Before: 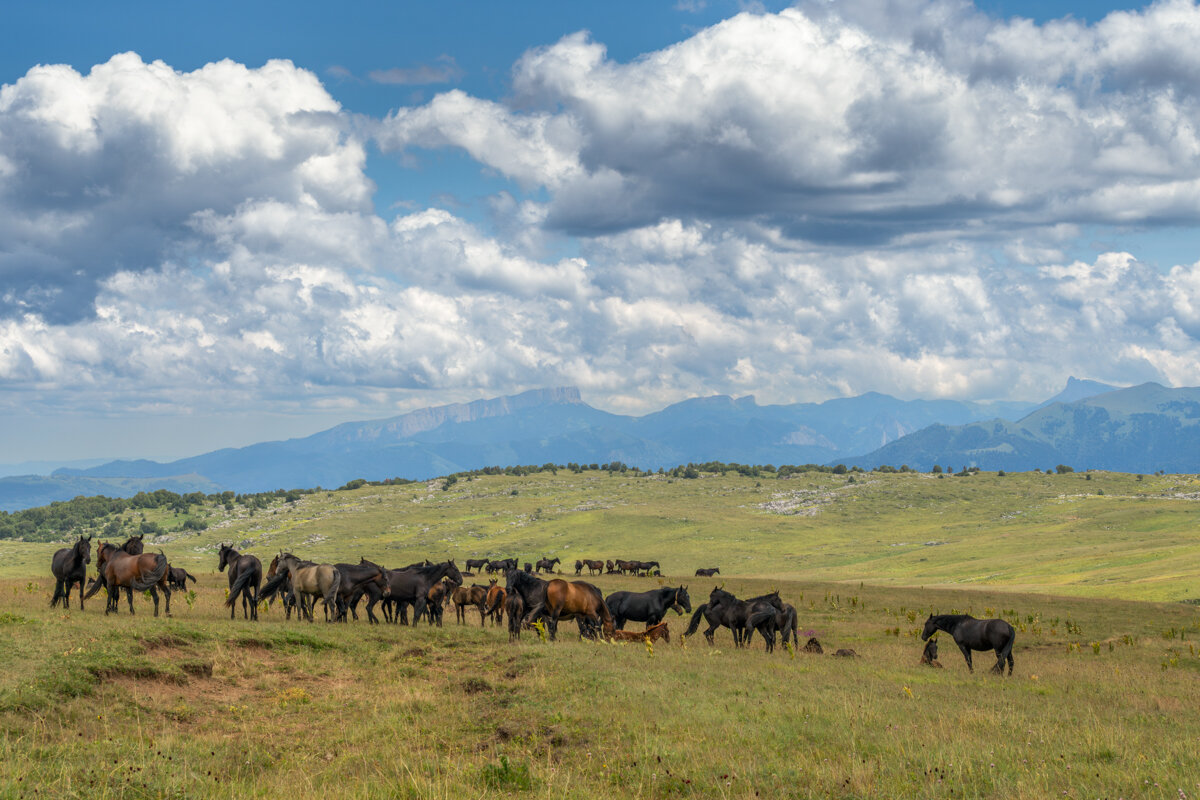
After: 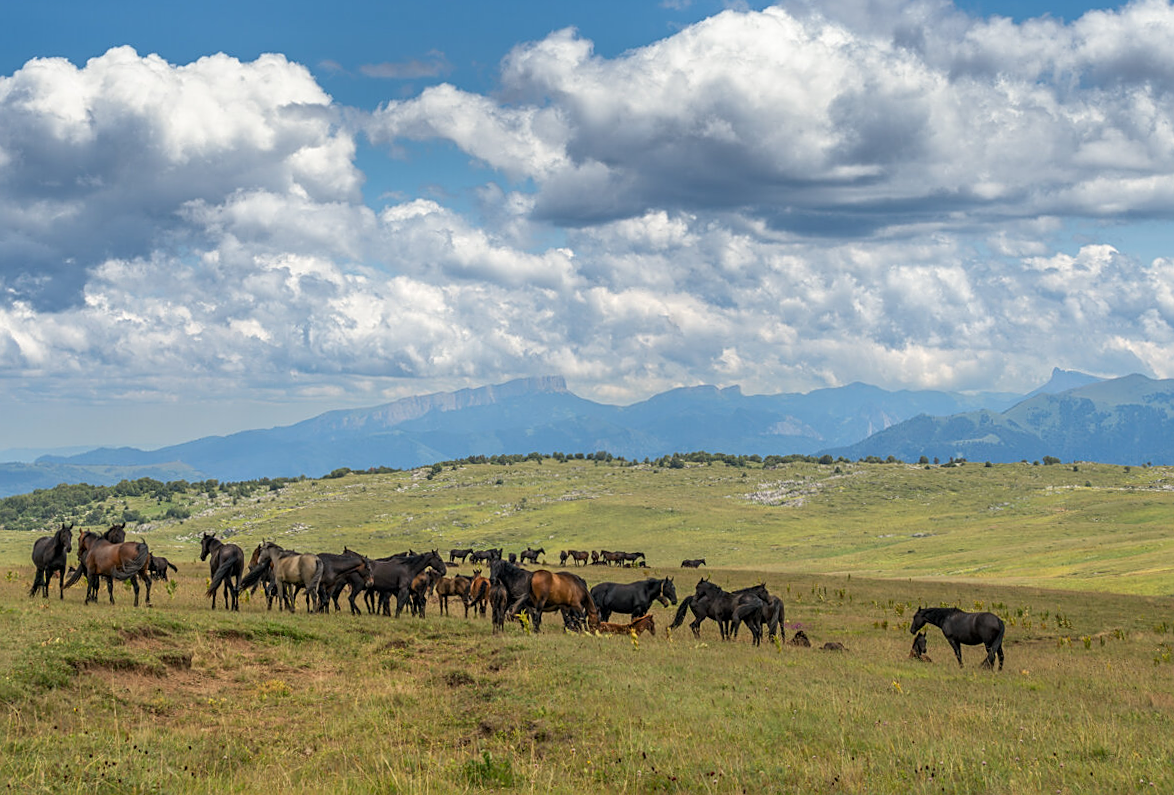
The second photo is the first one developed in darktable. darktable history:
sharpen: on, module defaults
color balance rgb: saturation formula JzAzBz (2021)
rotate and perspective: rotation 0.226°, lens shift (vertical) -0.042, crop left 0.023, crop right 0.982, crop top 0.006, crop bottom 0.994
